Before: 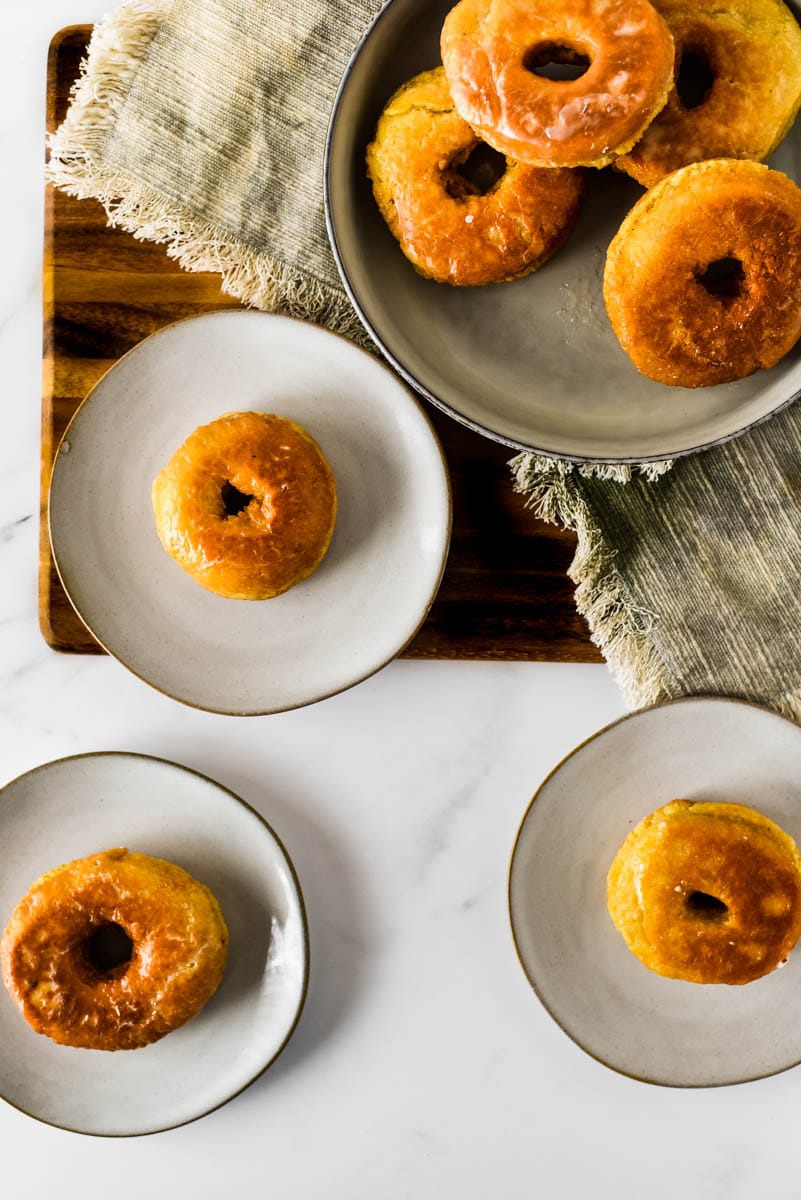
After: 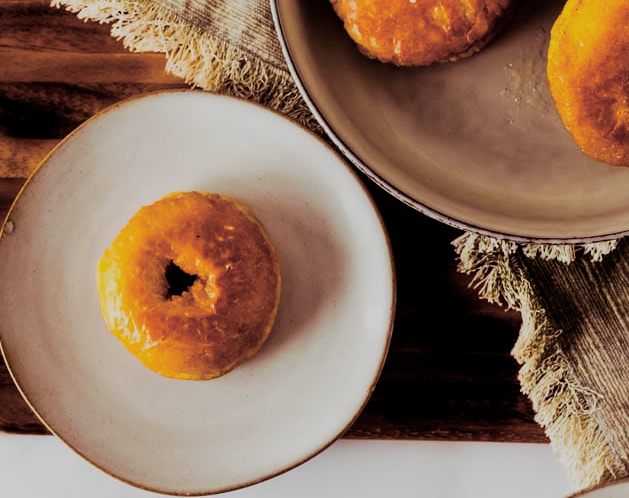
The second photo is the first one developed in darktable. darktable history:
crop: left 7.036%, top 18.398%, right 14.379%, bottom 40.043%
split-toning: on, module defaults
filmic rgb: black relative exposure -7.65 EV, white relative exposure 4.56 EV, hardness 3.61
color balance rgb: perceptual saturation grading › global saturation 25%, global vibrance 20%
